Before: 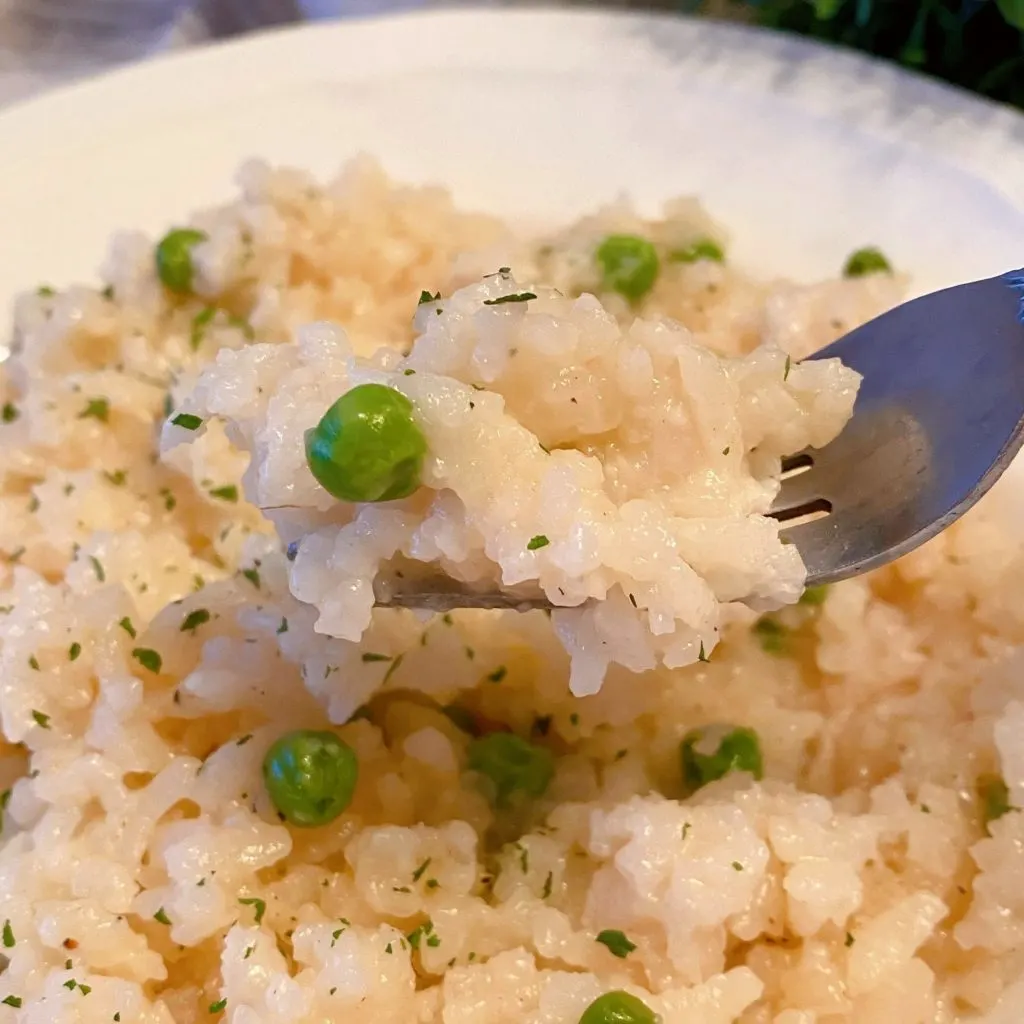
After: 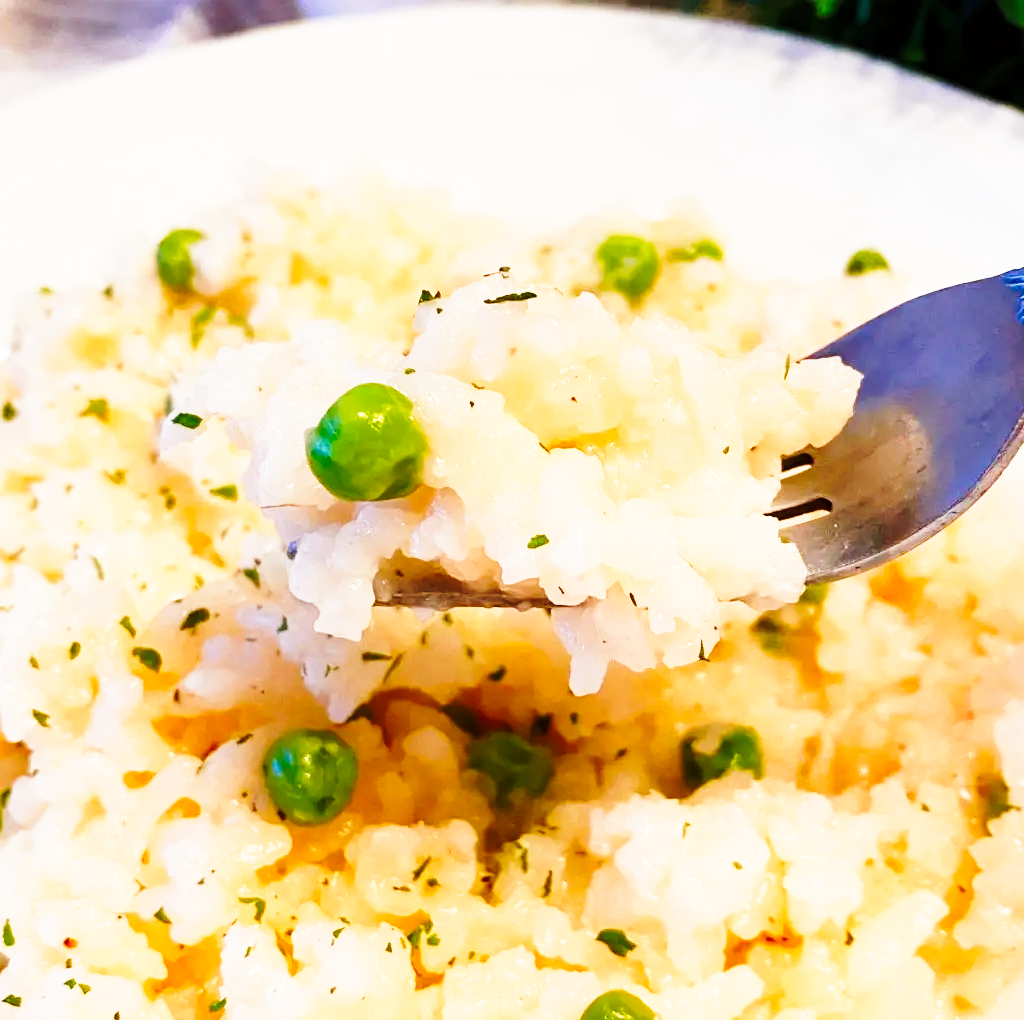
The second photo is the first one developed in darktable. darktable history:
base curve: curves: ch0 [(0, 0) (0.028, 0.03) (0.121, 0.232) (0.46, 0.748) (0.859, 0.968) (1, 1)], preserve colors none
tone curve: curves: ch0 [(0, 0) (0.004, 0.001) (0.133, 0.078) (0.325, 0.241) (0.832, 0.917) (1, 1)], preserve colors none
crop: top 0.142%, bottom 0.194%
